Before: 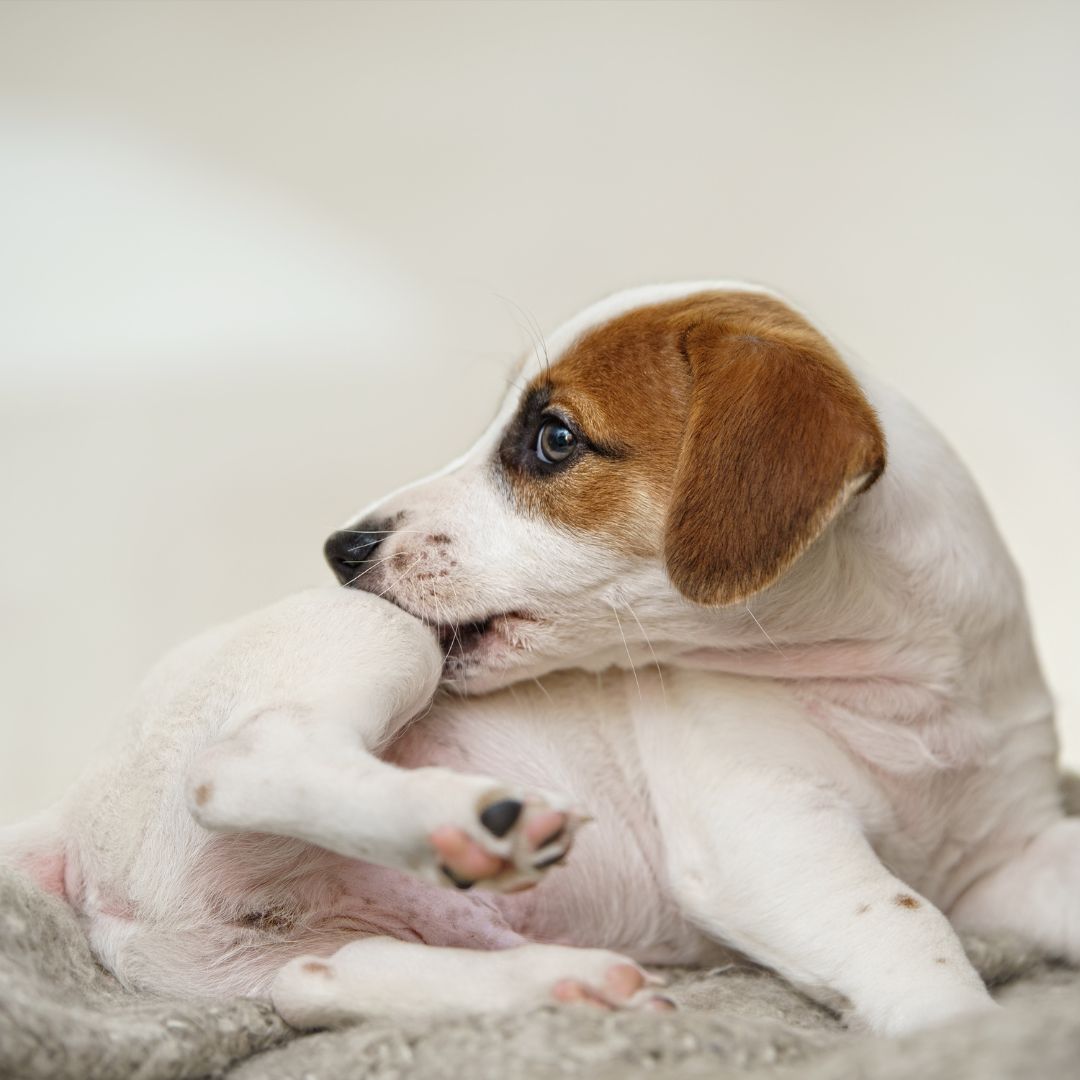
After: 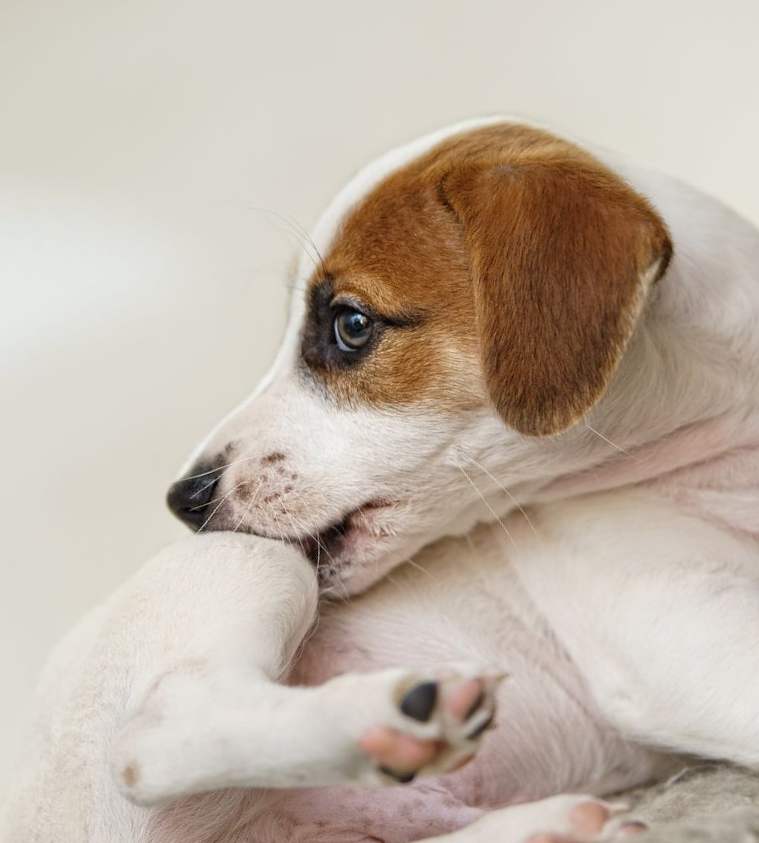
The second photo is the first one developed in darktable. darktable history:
crop and rotate: angle 18.55°, left 6.836%, right 4.074%, bottom 1.167%
